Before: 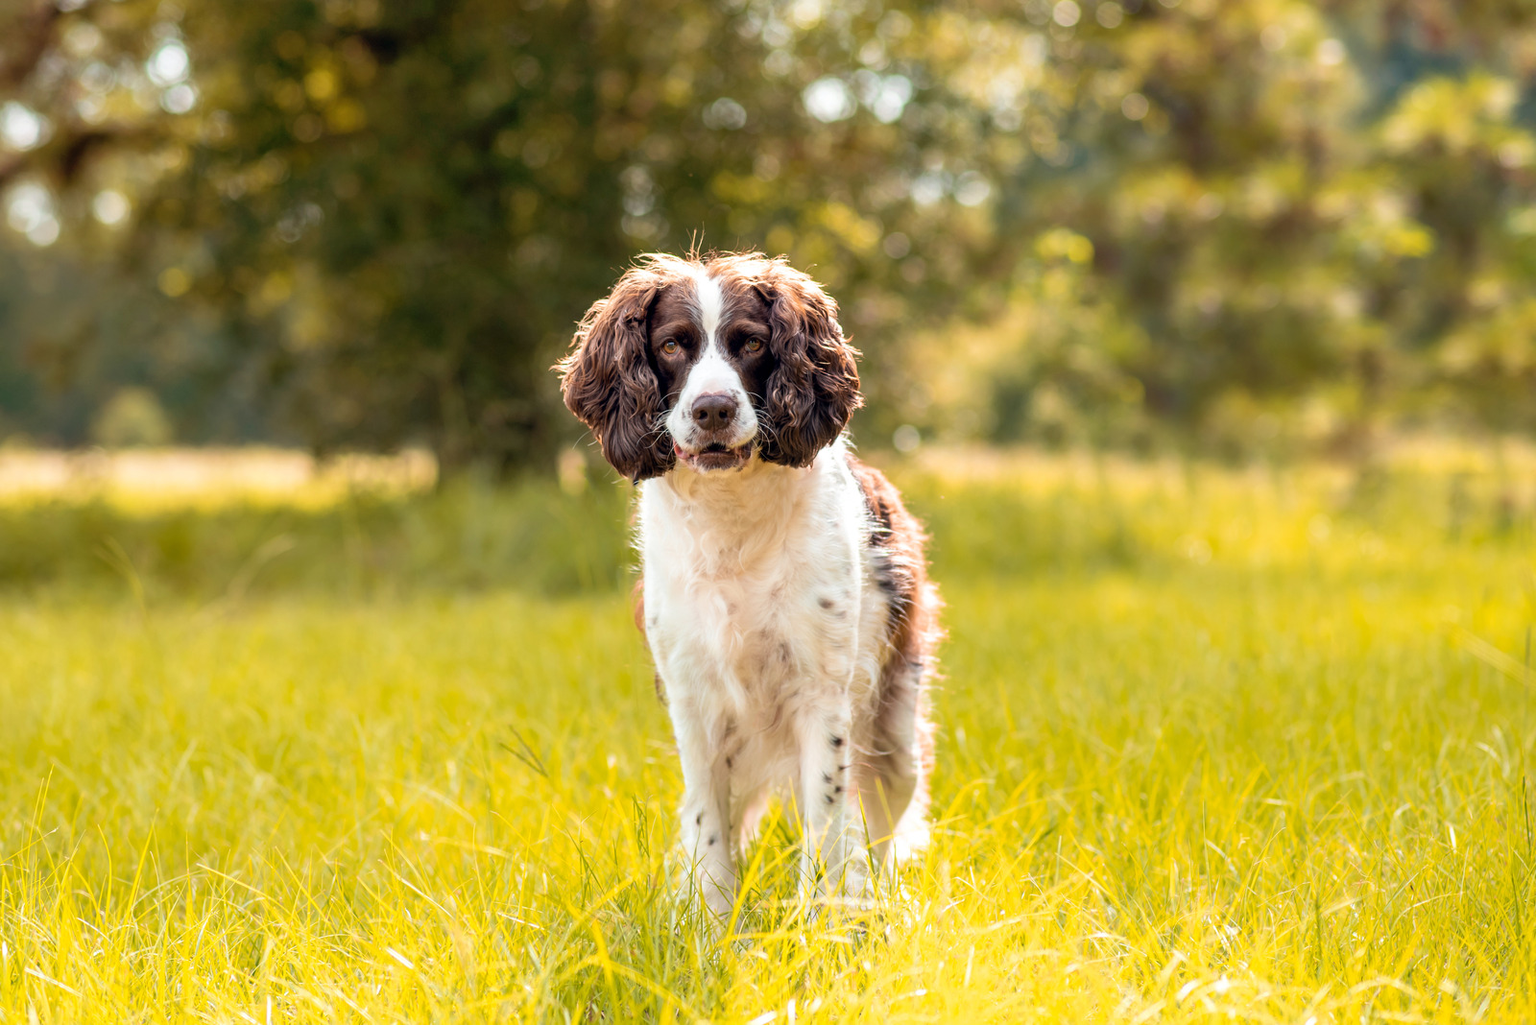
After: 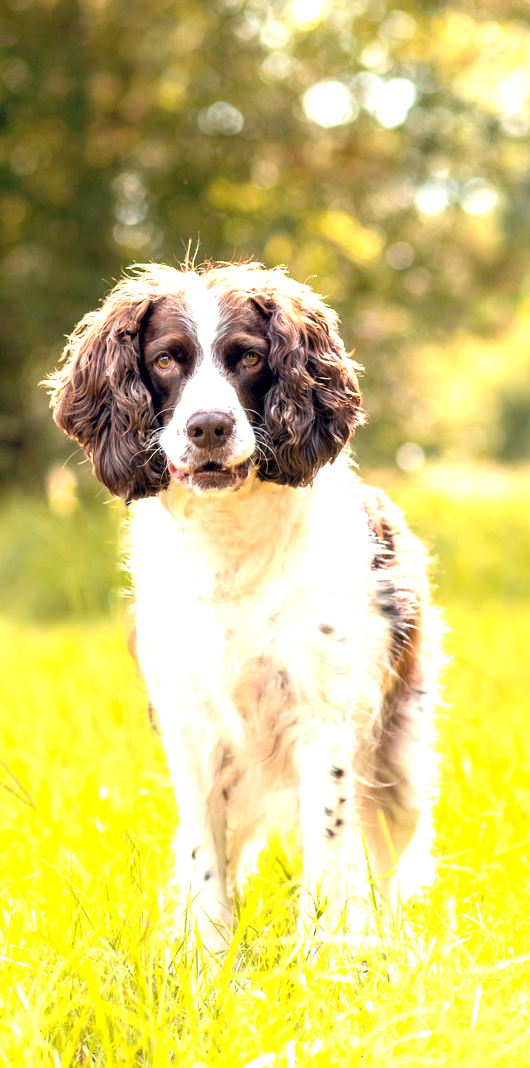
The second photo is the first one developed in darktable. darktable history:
exposure: exposure 1 EV
crop: left 33.38%, right 33.492%
